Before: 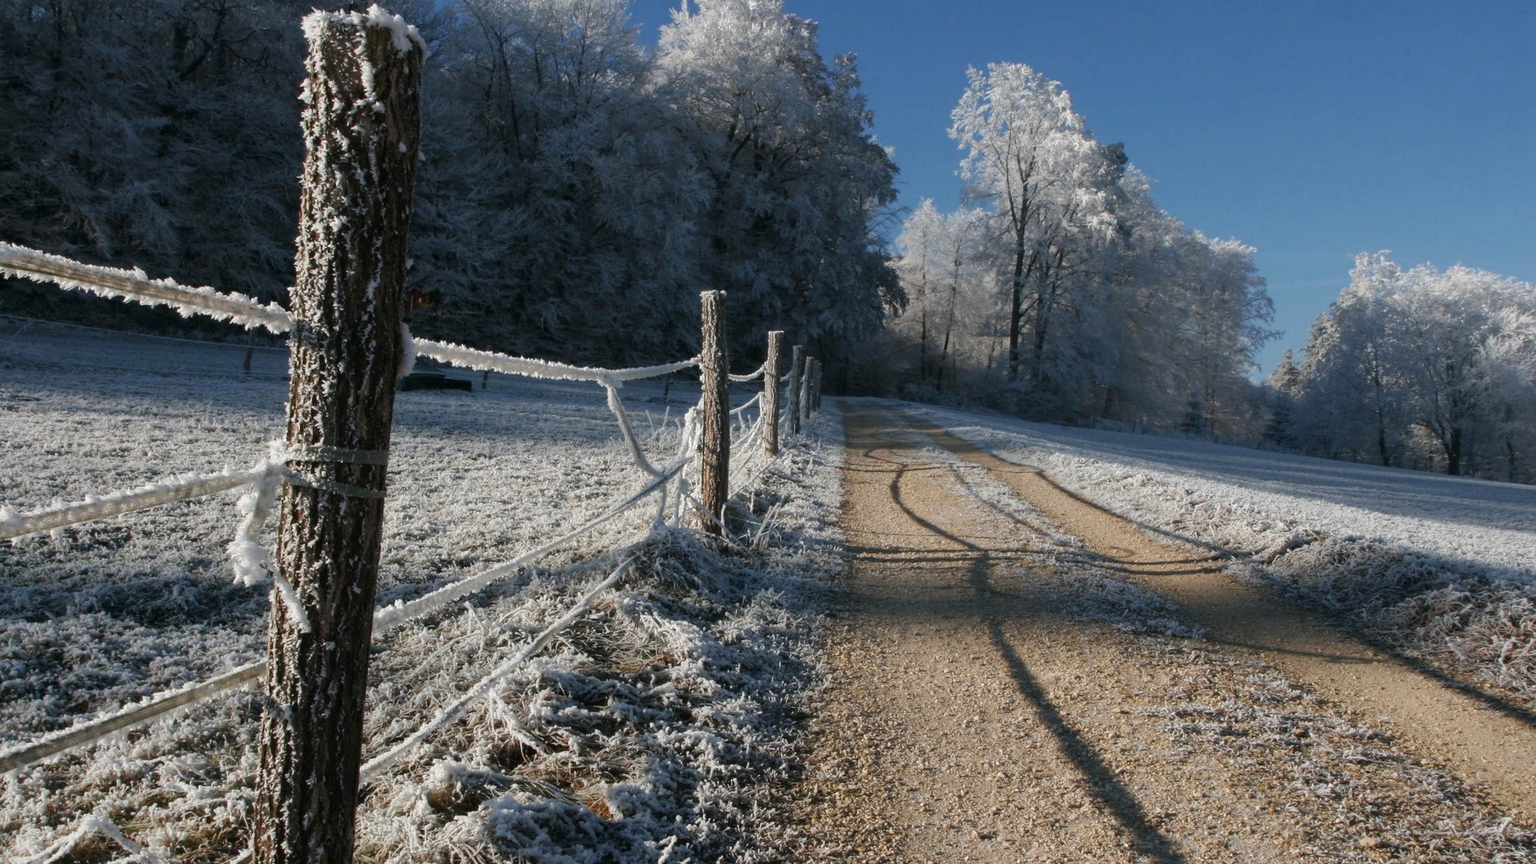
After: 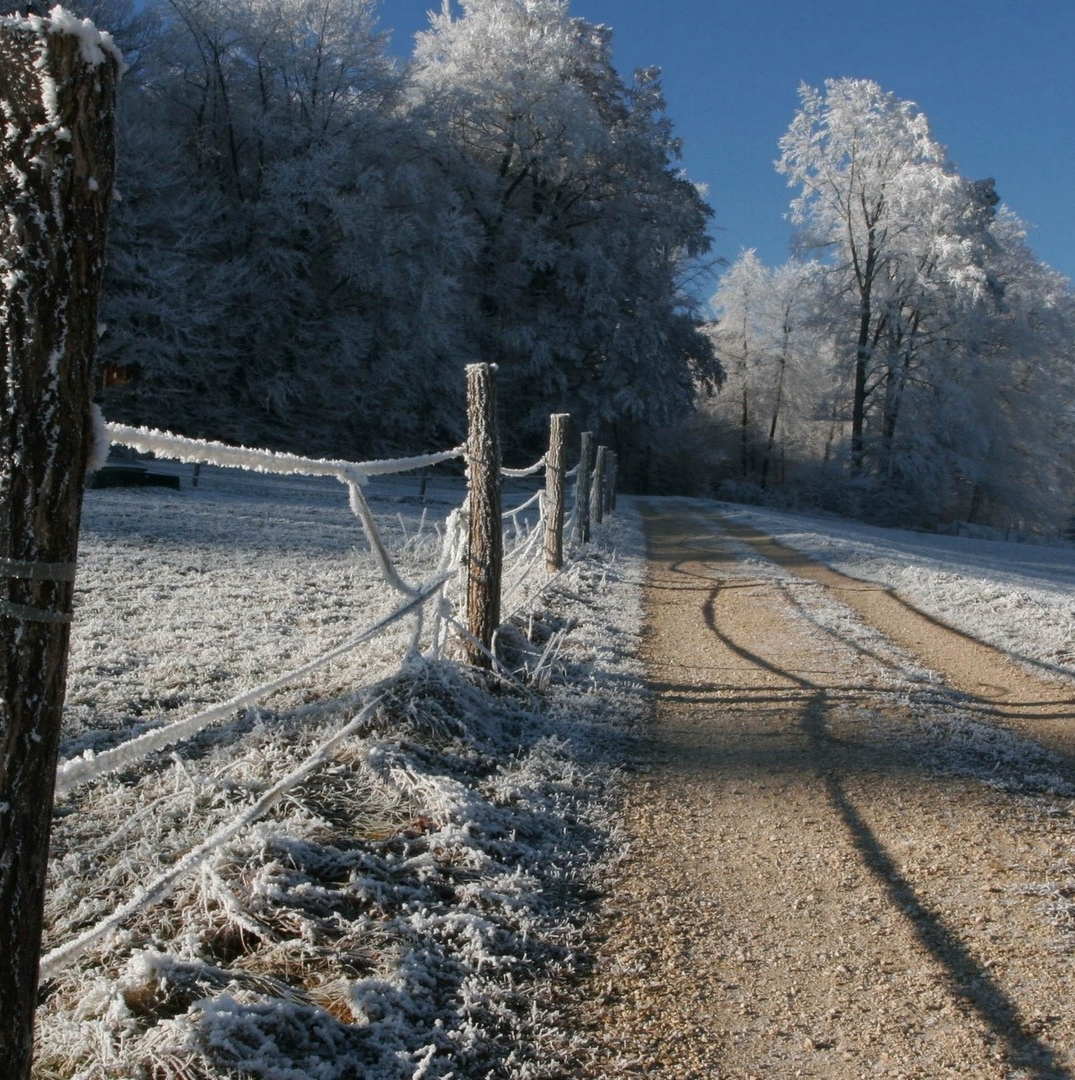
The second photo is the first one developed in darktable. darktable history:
crop: left 21.395%, right 22.588%
